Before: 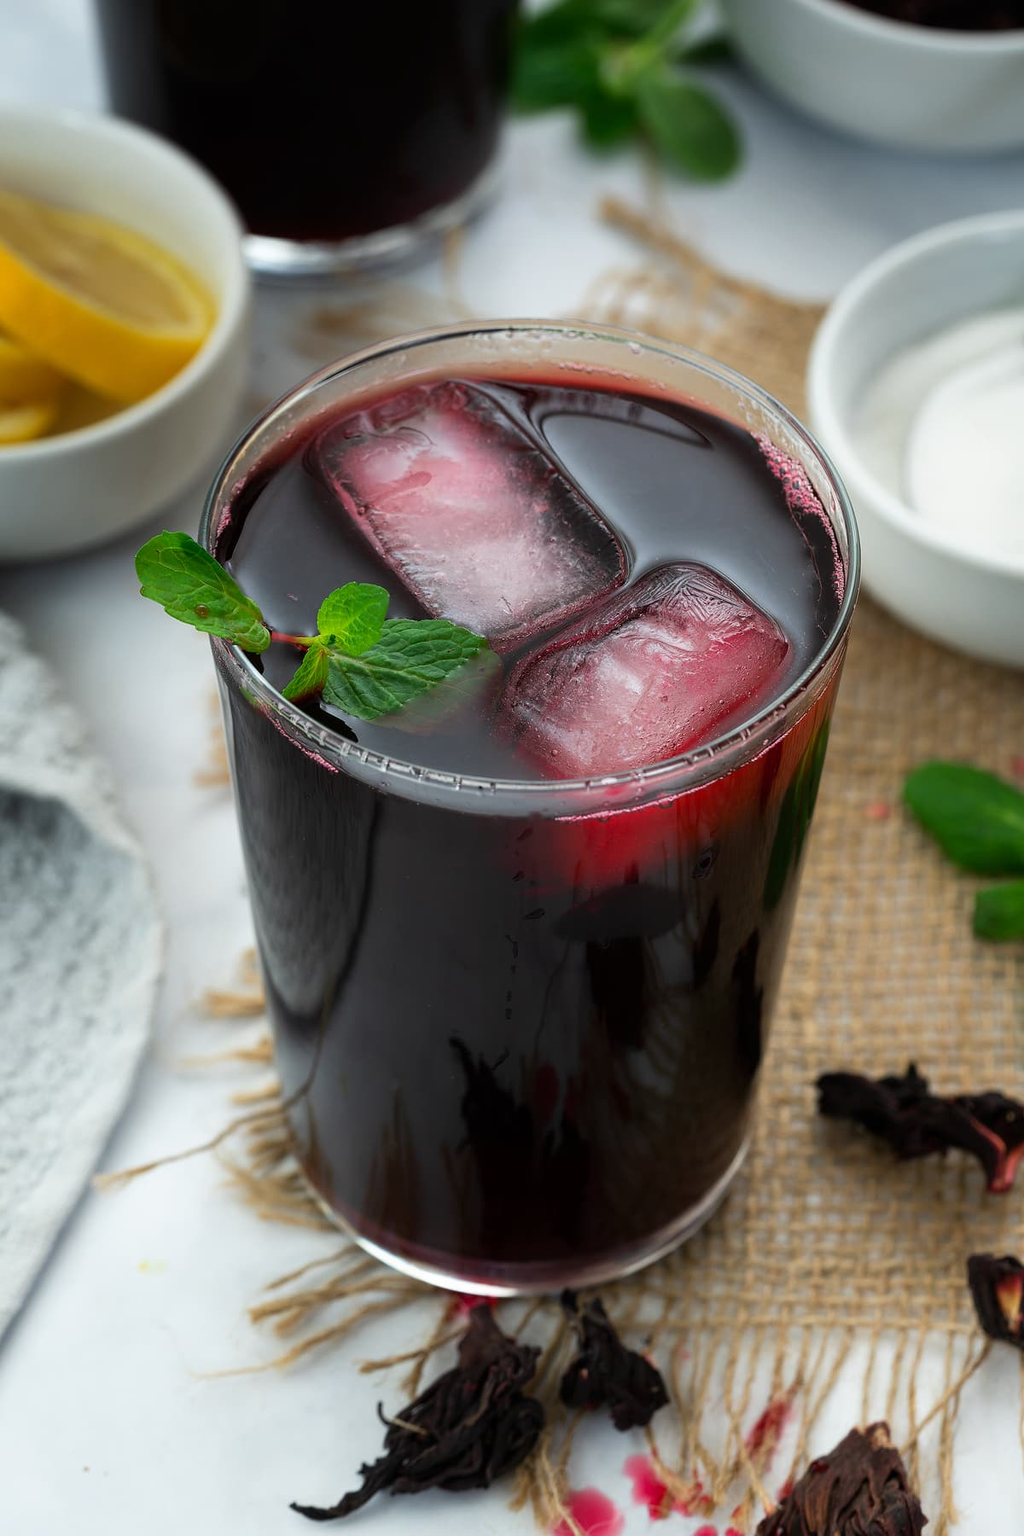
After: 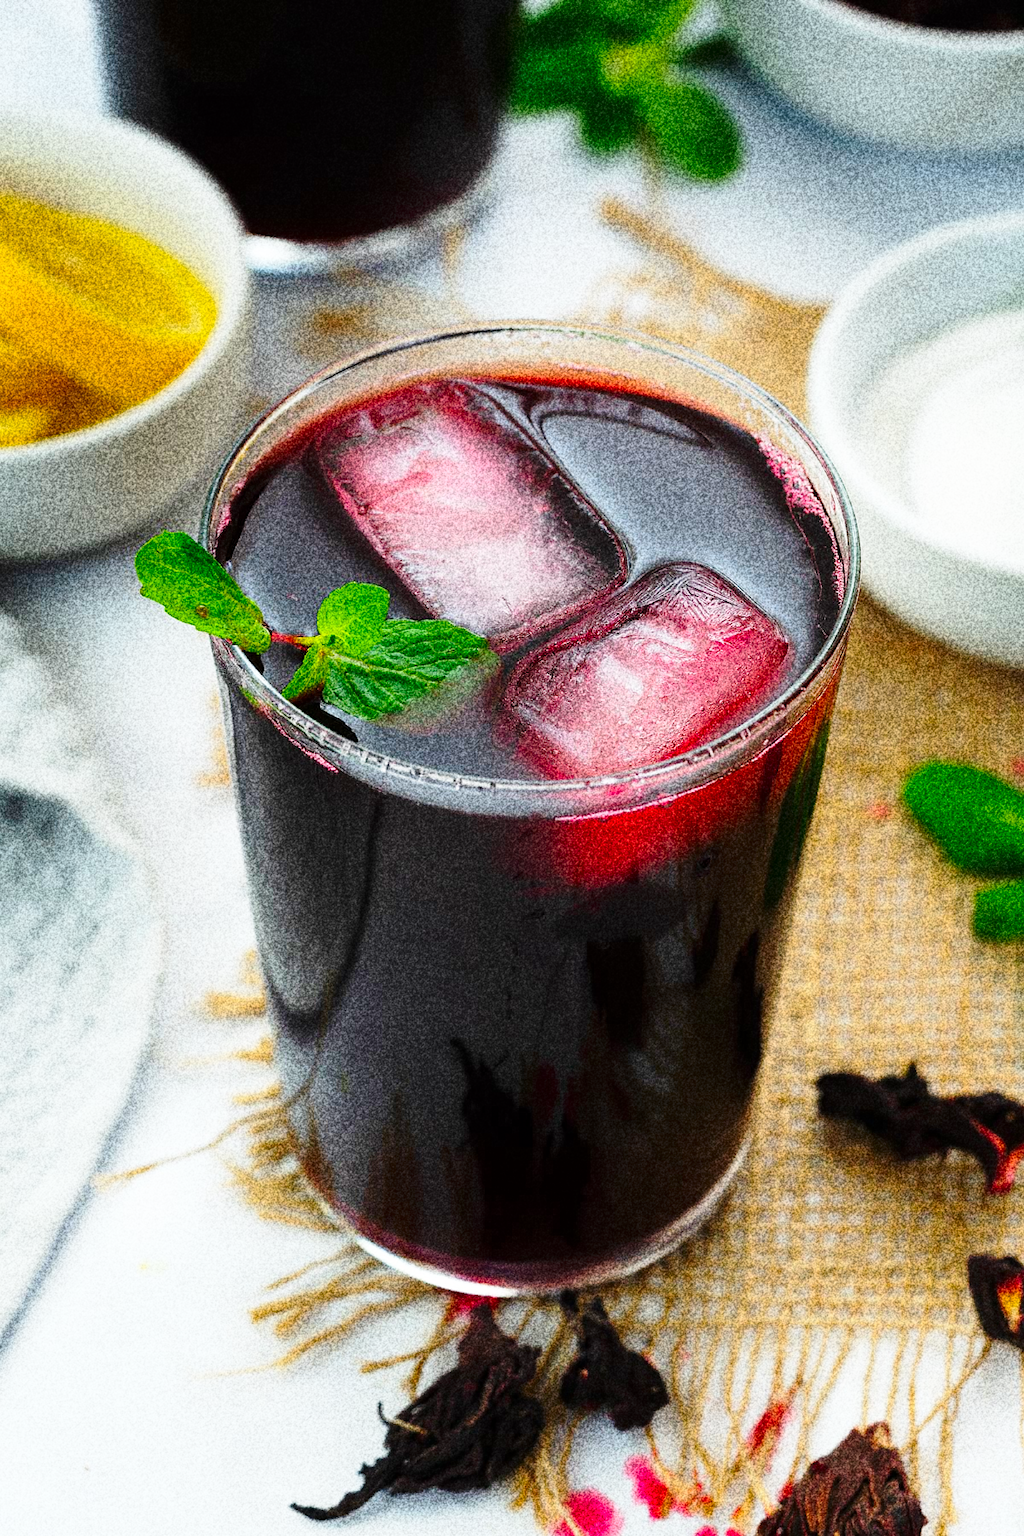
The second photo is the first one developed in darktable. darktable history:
grain: coarseness 30.02 ISO, strength 100%
base curve: curves: ch0 [(0, 0) (0.028, 0.03) (0.121, 0.232) (0.46, 0.748) (0.859, 0.968) (1, 1)], preserve colors none
color balance rgb: perceptual saturation grading › global saturation 25%, global vibrance 20%
